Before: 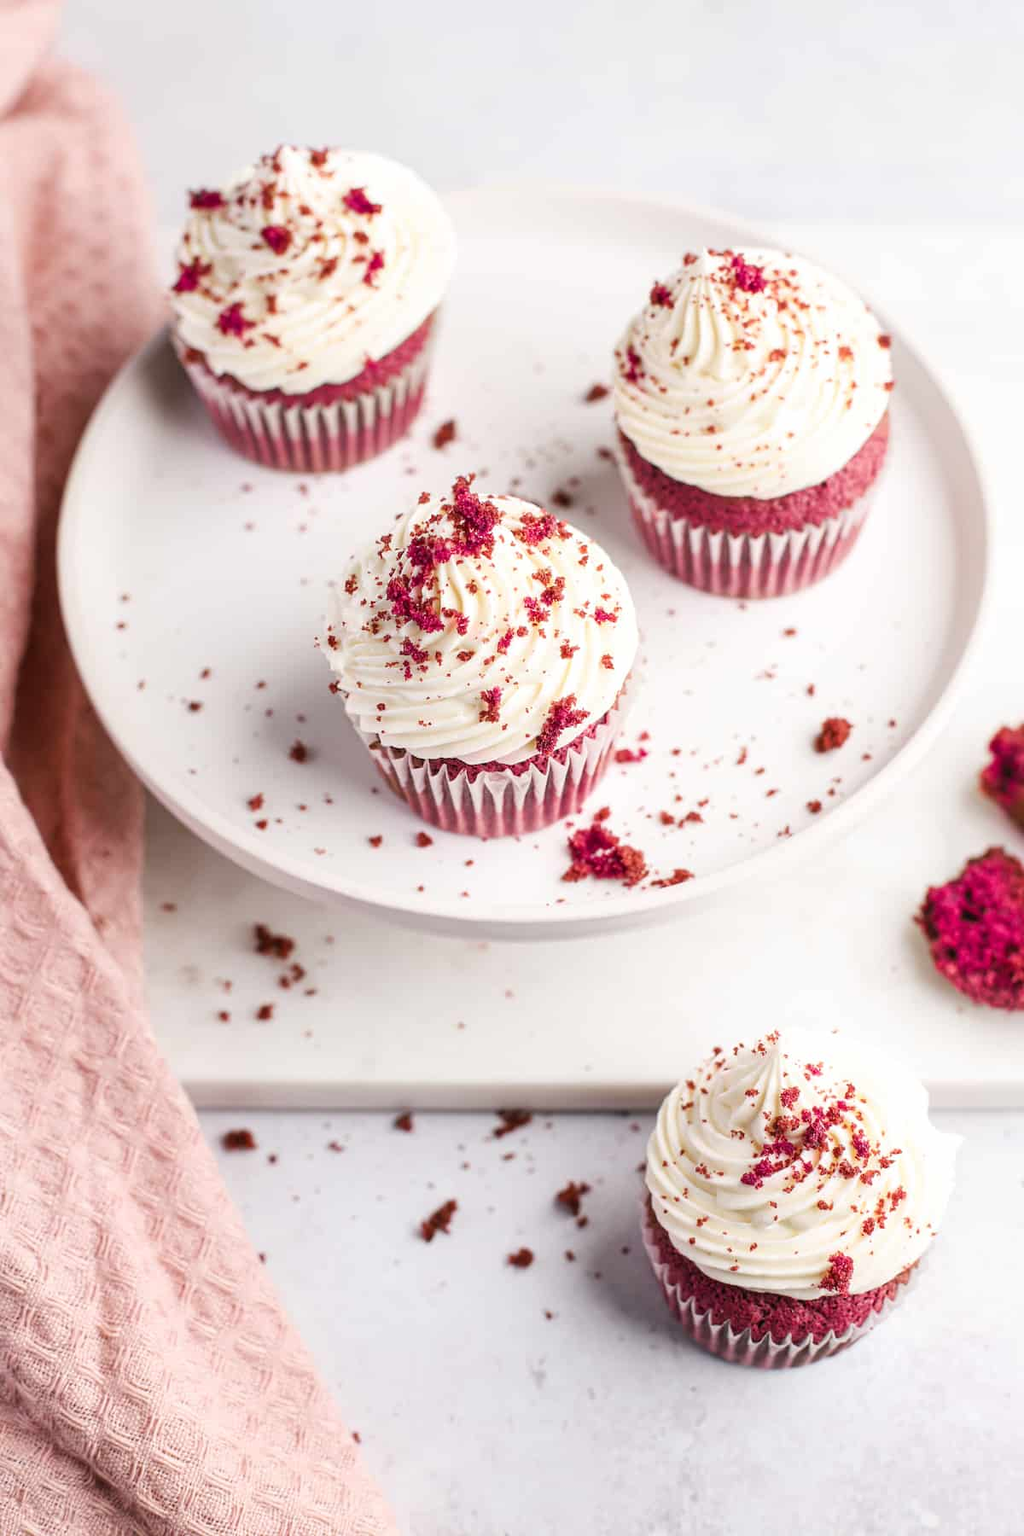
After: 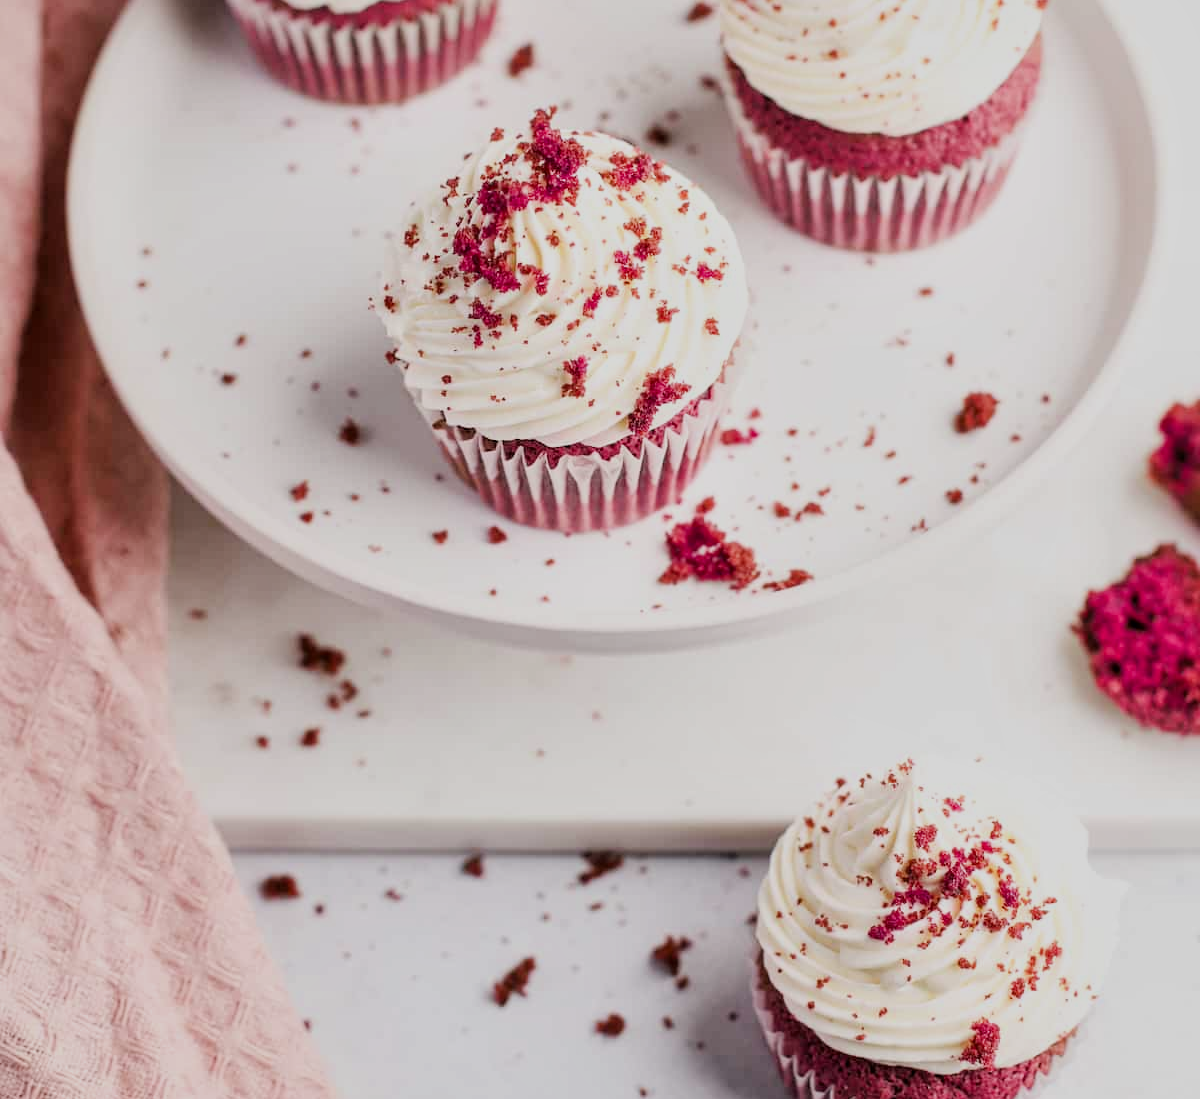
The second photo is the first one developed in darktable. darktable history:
crop and rotate: top 24.95%, bottom 13.955%
local contrast: mode bilateral grid, contrast 25, coarseness 49, detail 123%, midtone range 0.2
filmic rgb: black relative exposure -7.65 EV, white relative exposure 4.56 EV, hardness 3.61
